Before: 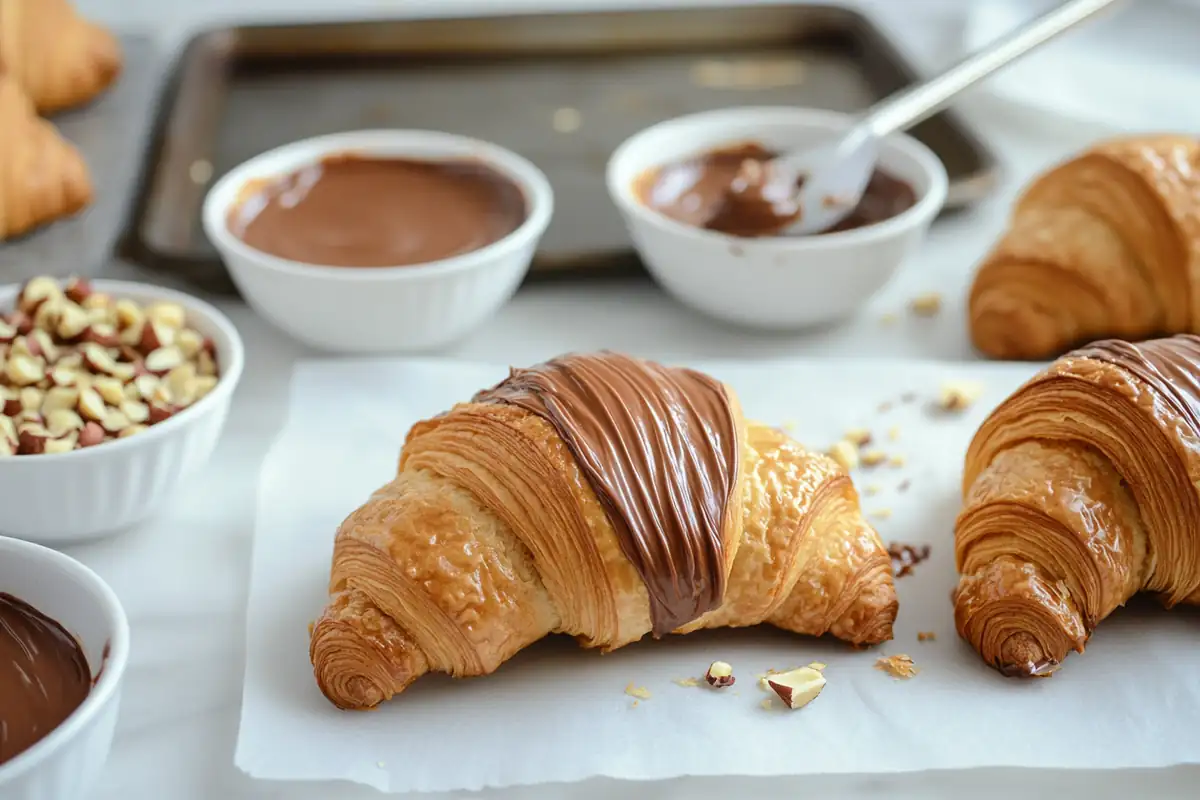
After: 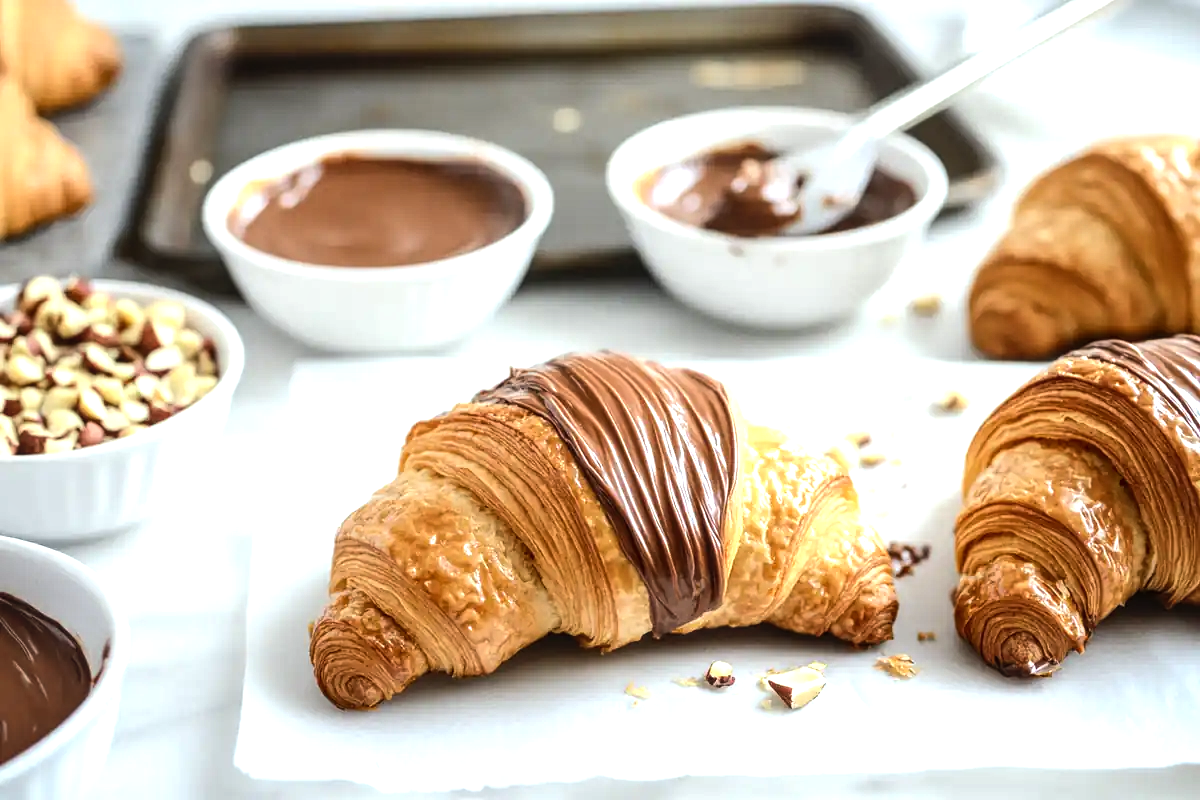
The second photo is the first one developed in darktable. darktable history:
levels: levels [0, 0.476, 0.951]
tone equalizer: -8 EV -0.75 EV, -7 EV -0.7 EV, -6 EV -0.6 EV, -5 EV -0.4 EV, -3 EV 0.4 EV, -2 EV 0.6 EV, -1 EV 0.7 EV, +0 EV 0.75 EV, edges refinement/feathering 500, mask exposure compensation -1.57 EV, preserve details no
local contrast: on, module defaults
